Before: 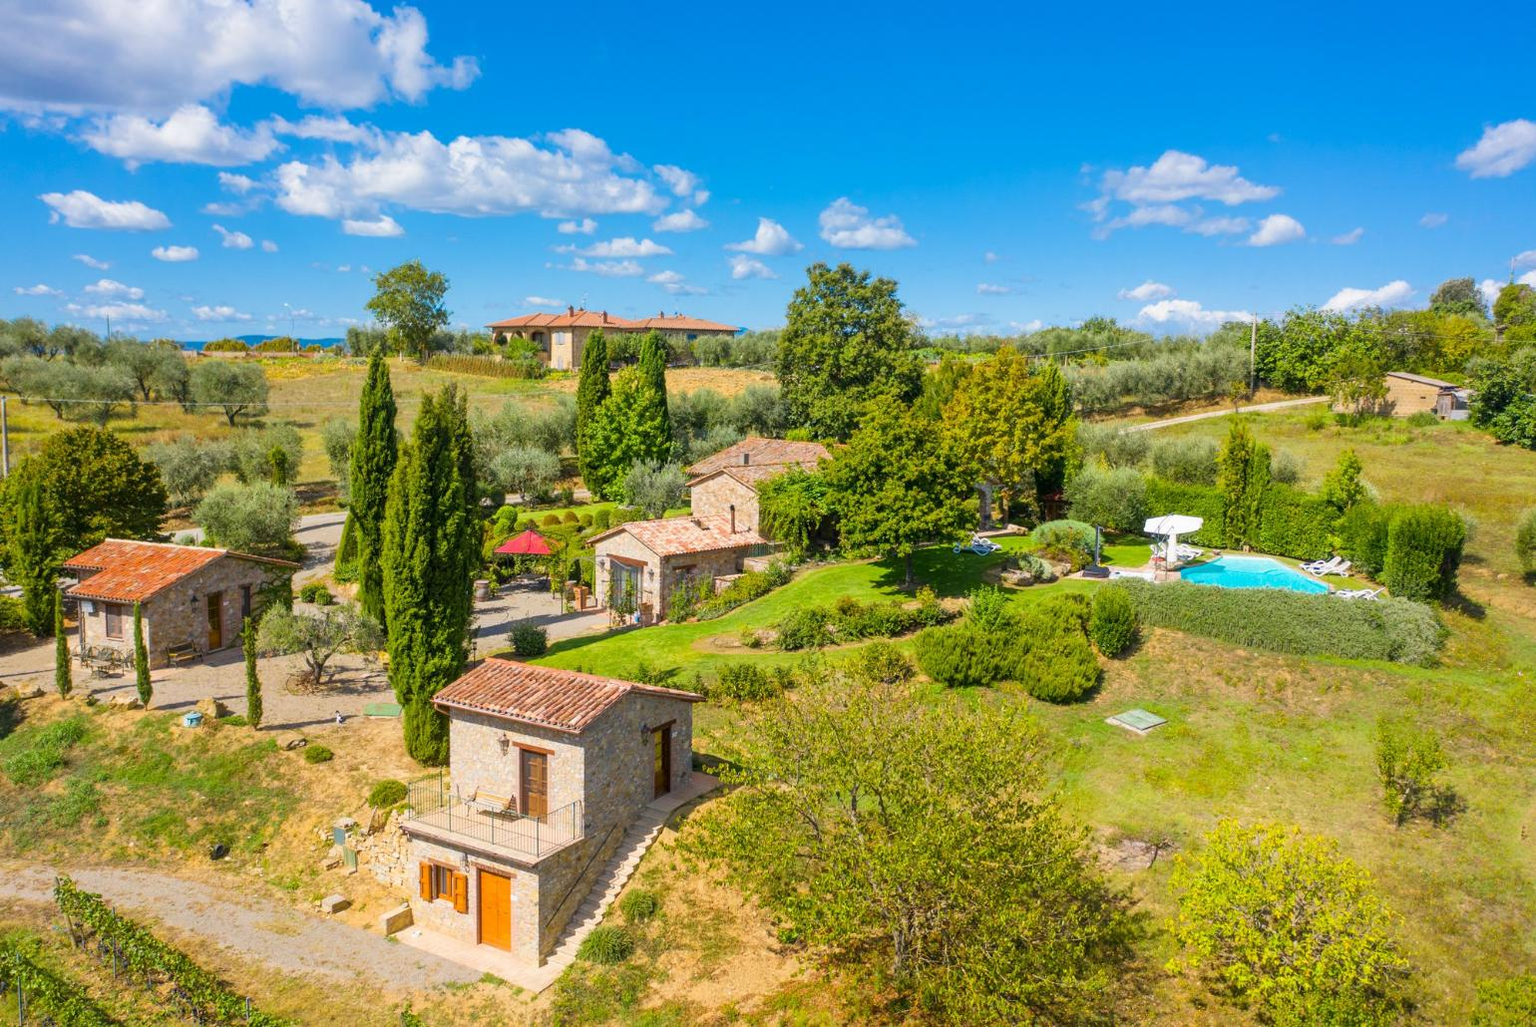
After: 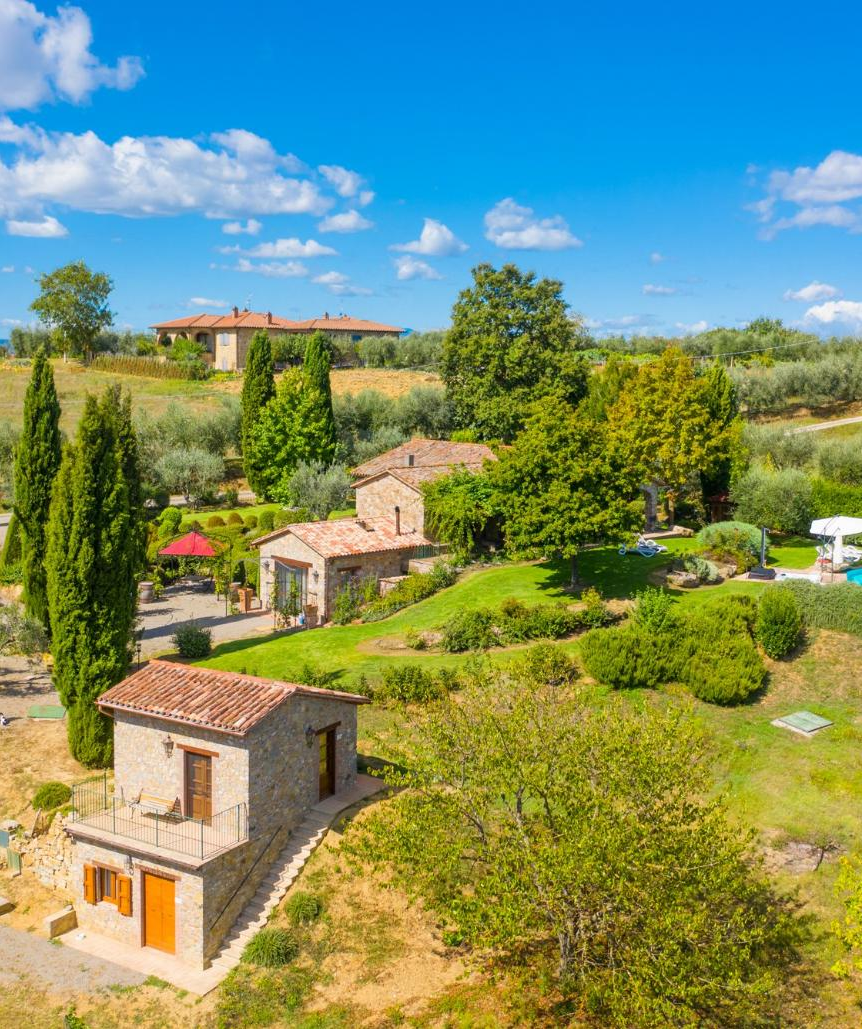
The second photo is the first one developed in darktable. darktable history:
crop: left 21.909%, right 22.115%, bottom 0.015%
